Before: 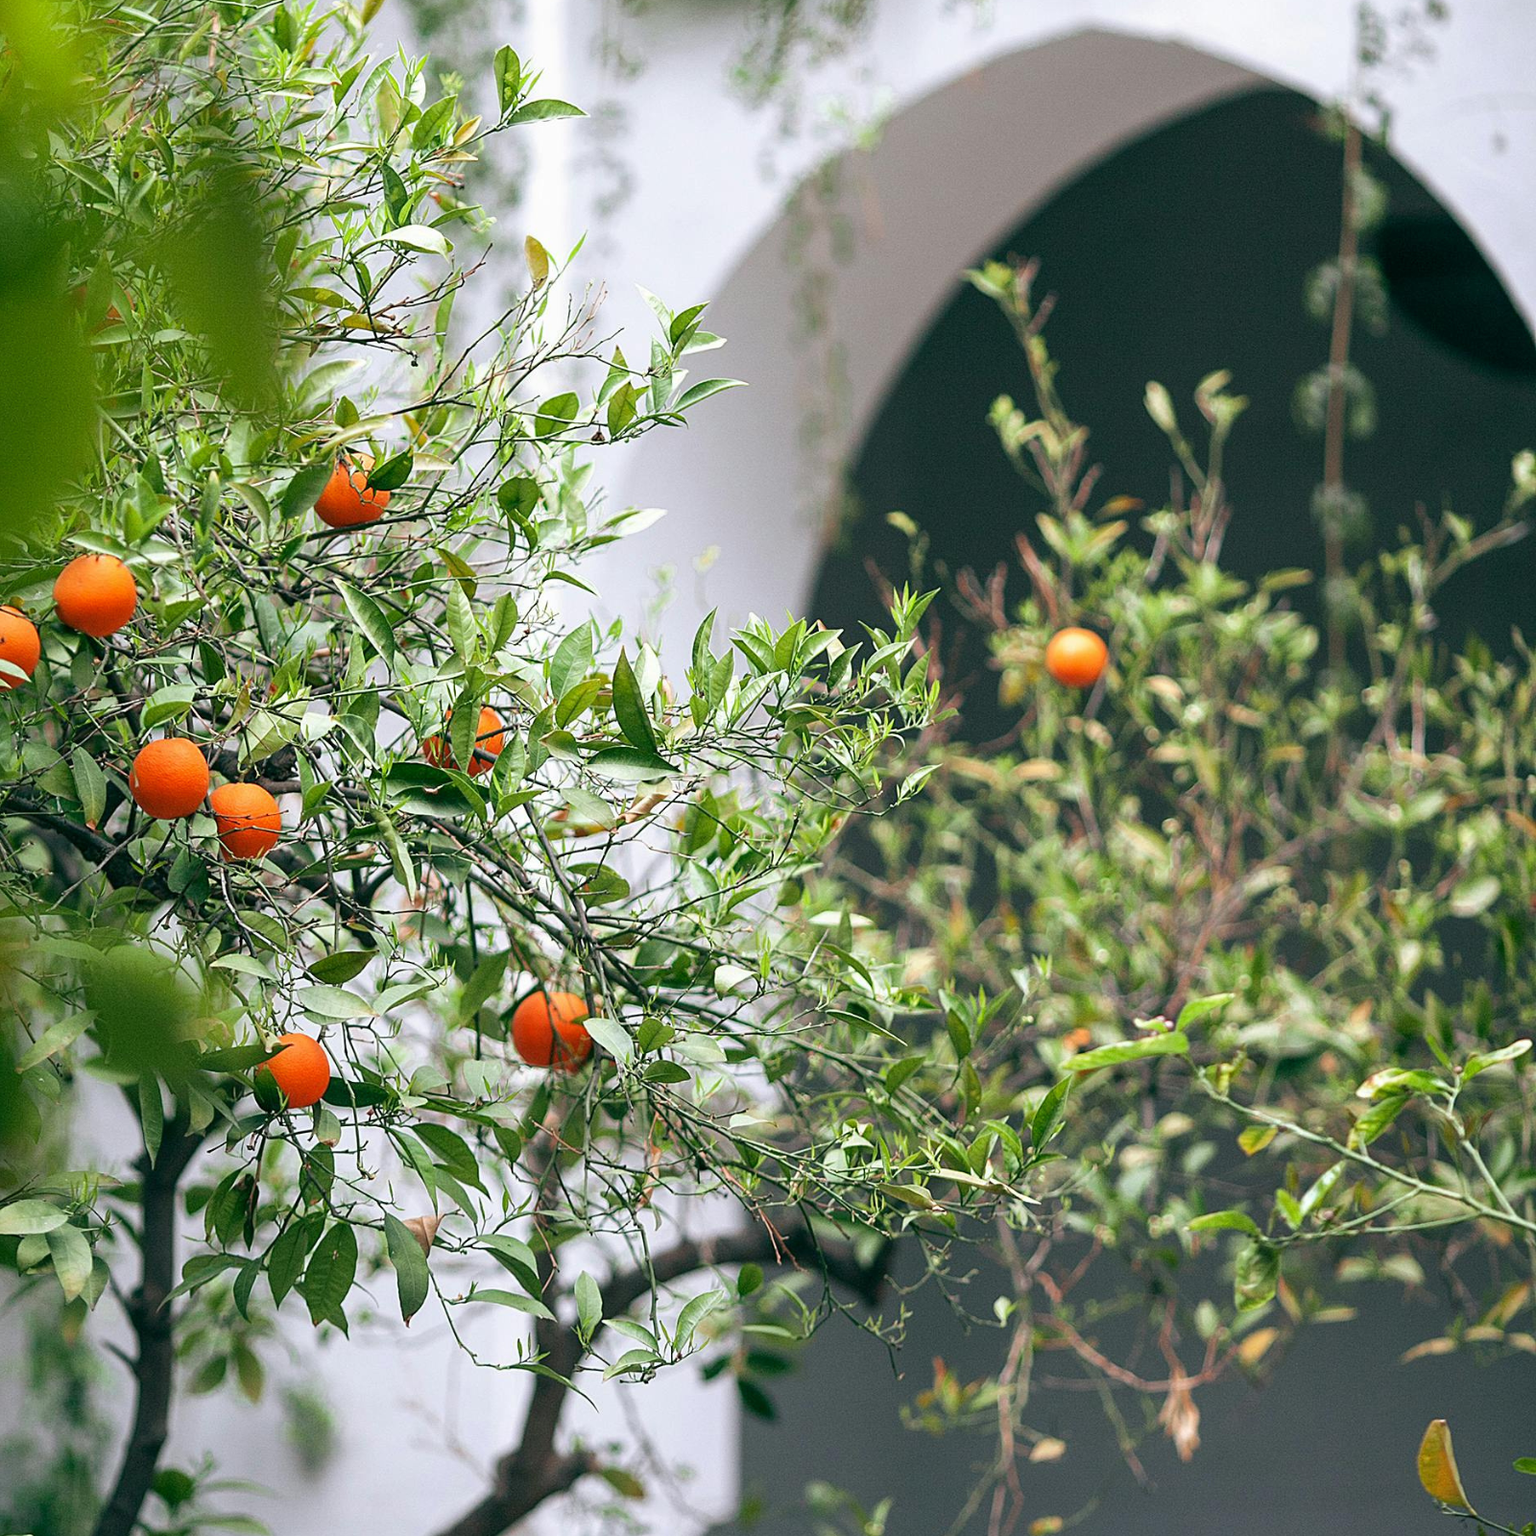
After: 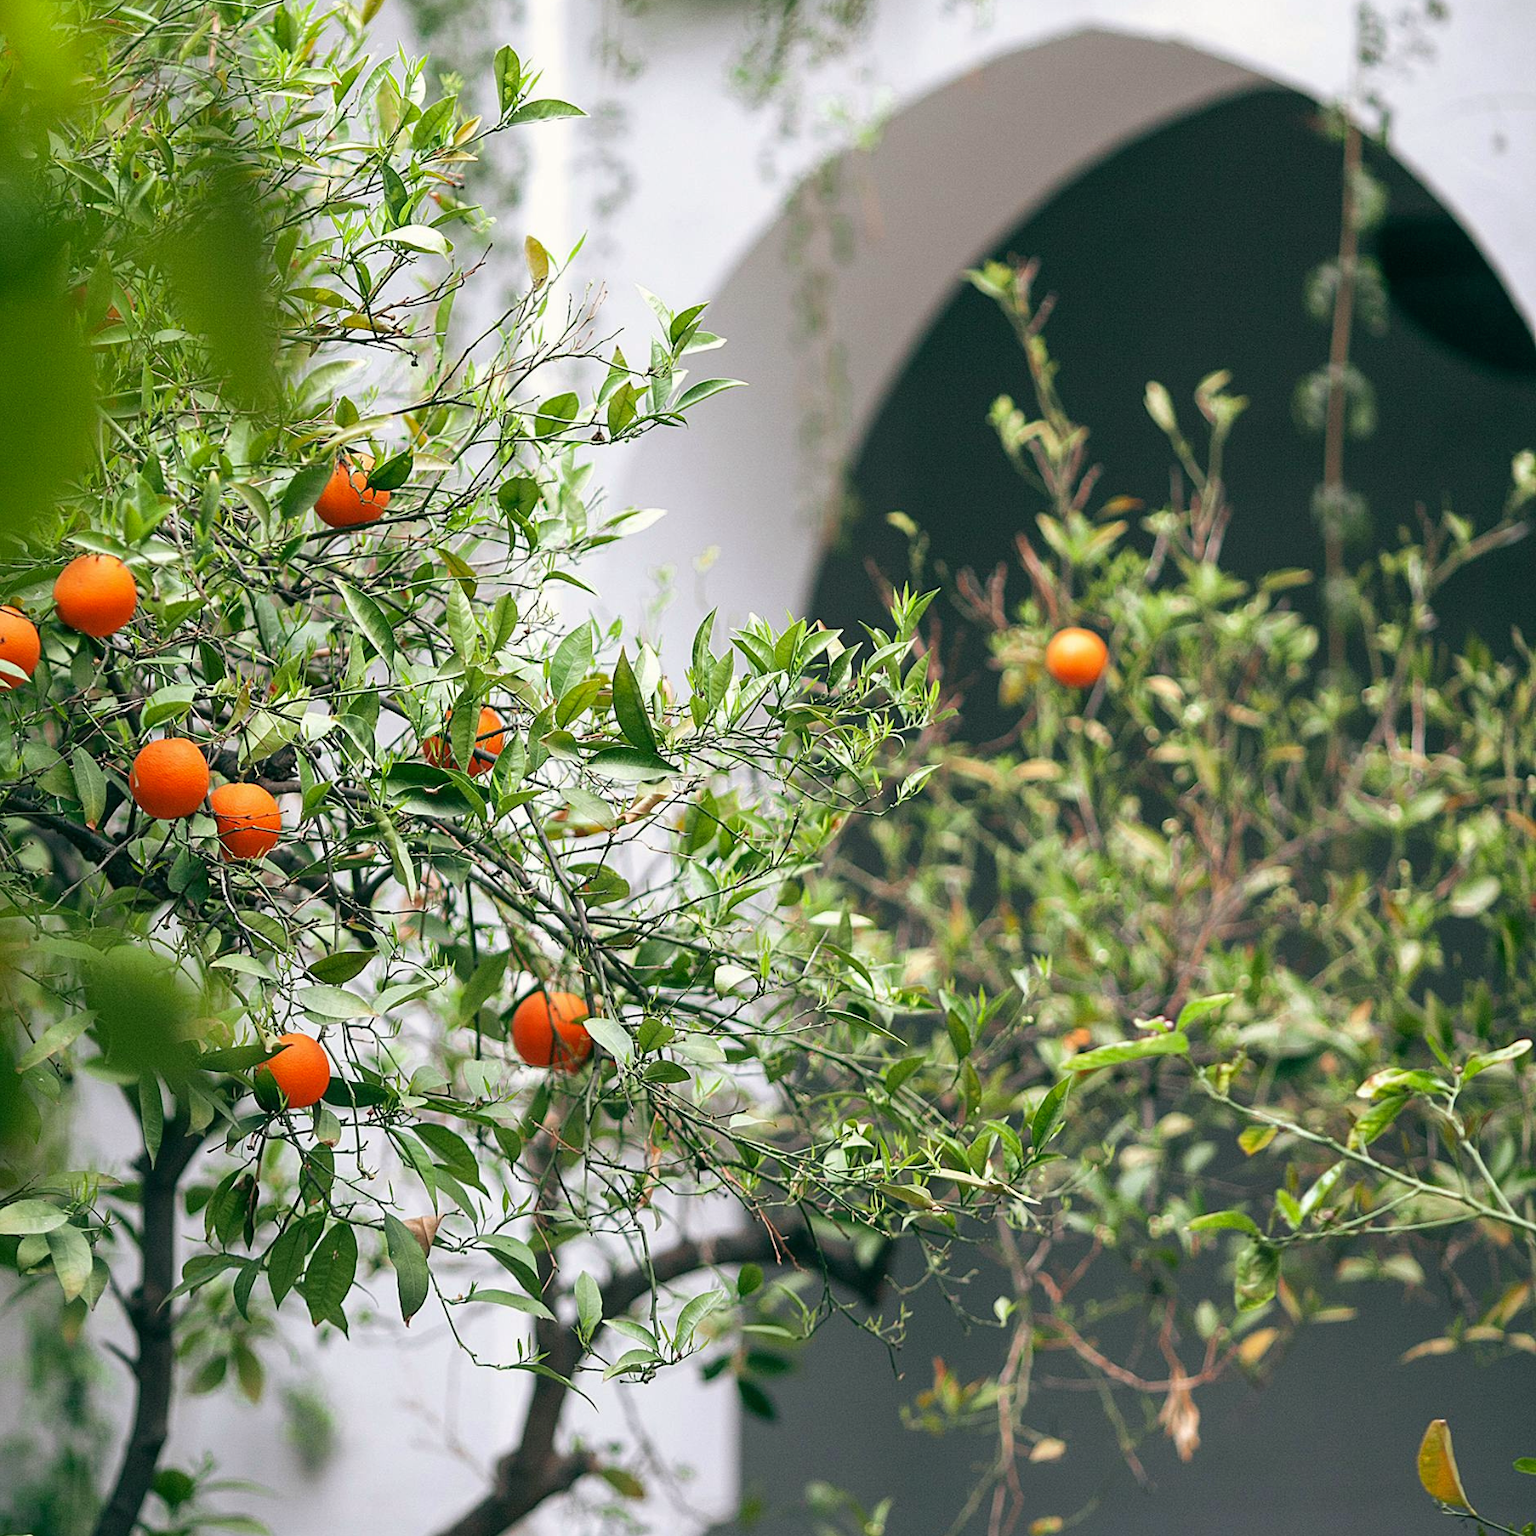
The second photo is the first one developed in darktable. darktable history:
color correction: highlights b* 2.99
